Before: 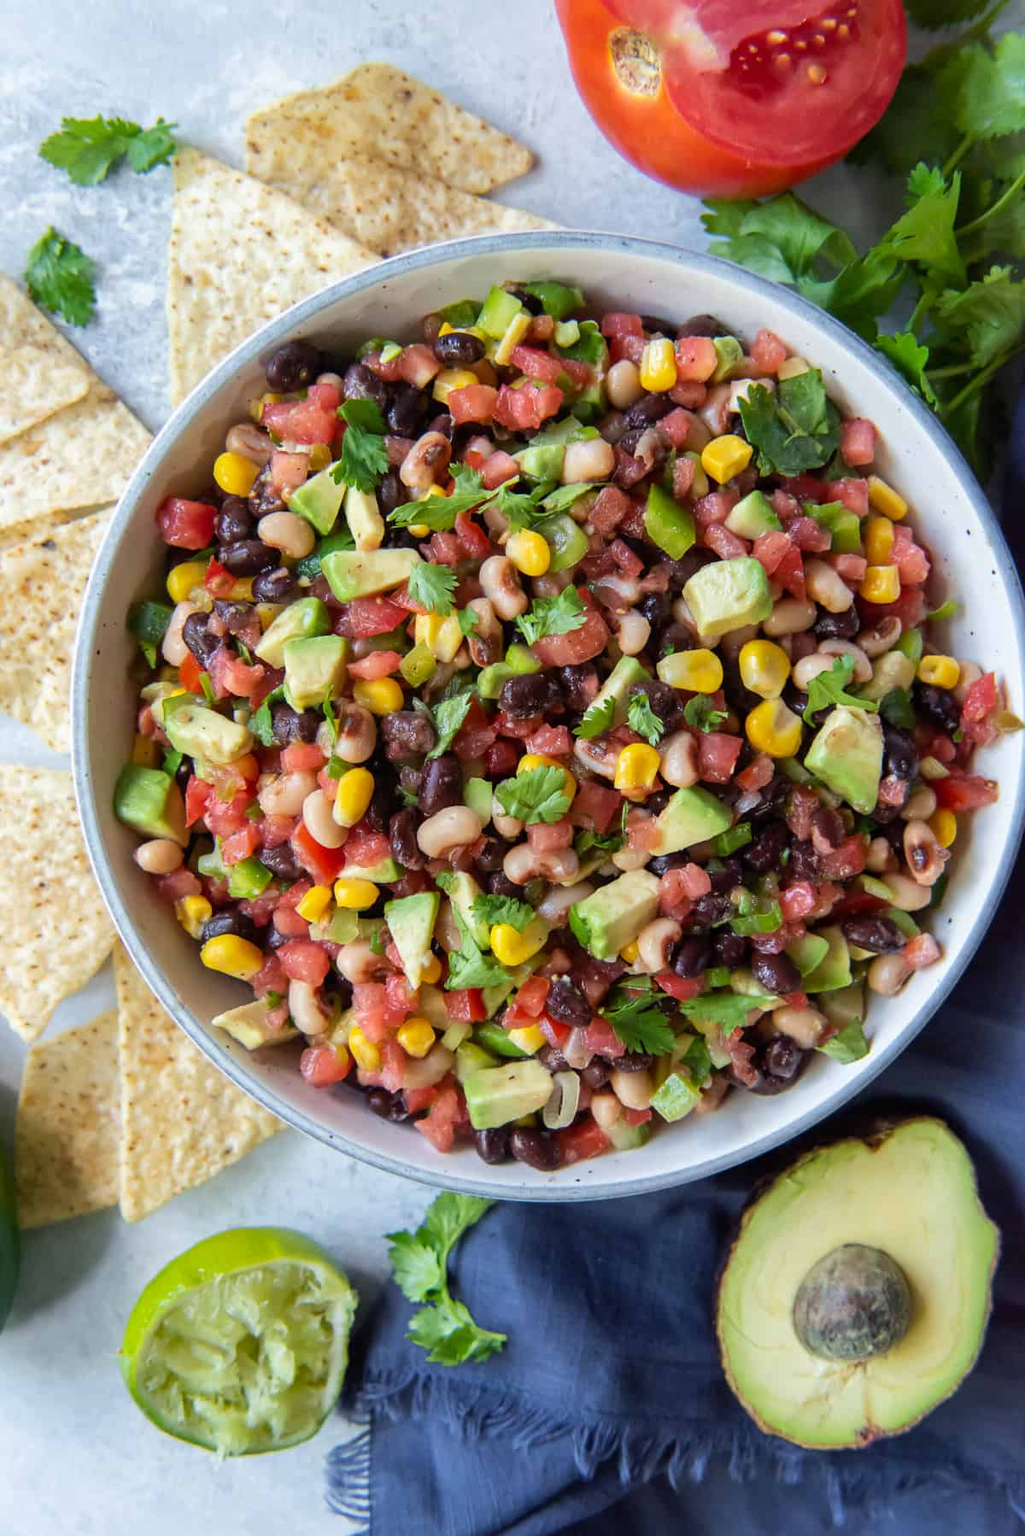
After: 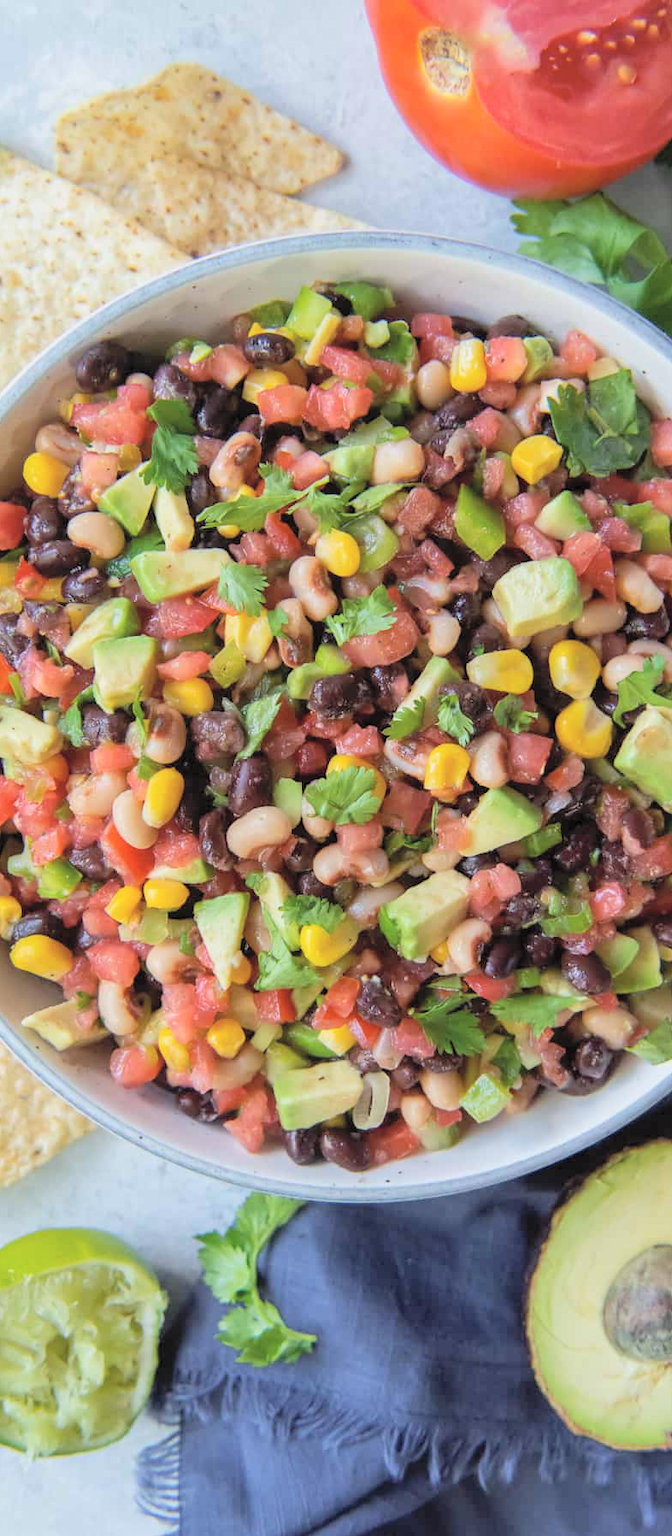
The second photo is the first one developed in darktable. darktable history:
crop and rotate: left 18.648%, right 15.722%
exposure: exposure -0.248 EV, compensate highlight preservation false
contrast brightness saturation: brightness 0.283
